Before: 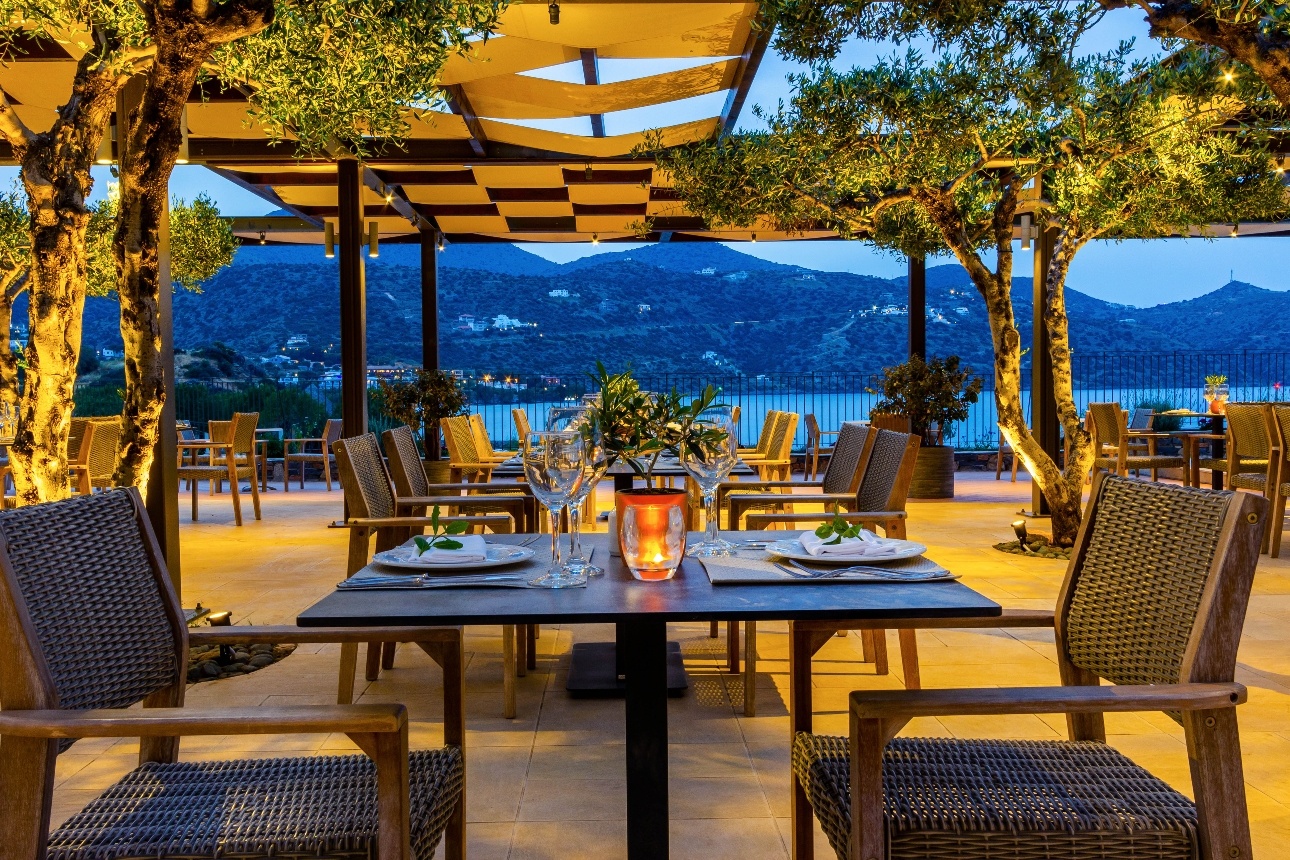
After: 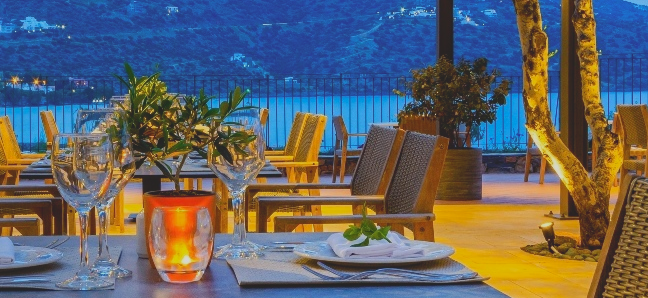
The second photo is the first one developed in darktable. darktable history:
contrast brightness saturation: contrast -0.28
crop: left 36.607%, top 34.735%, right 13.146%, bottom 30.611%
